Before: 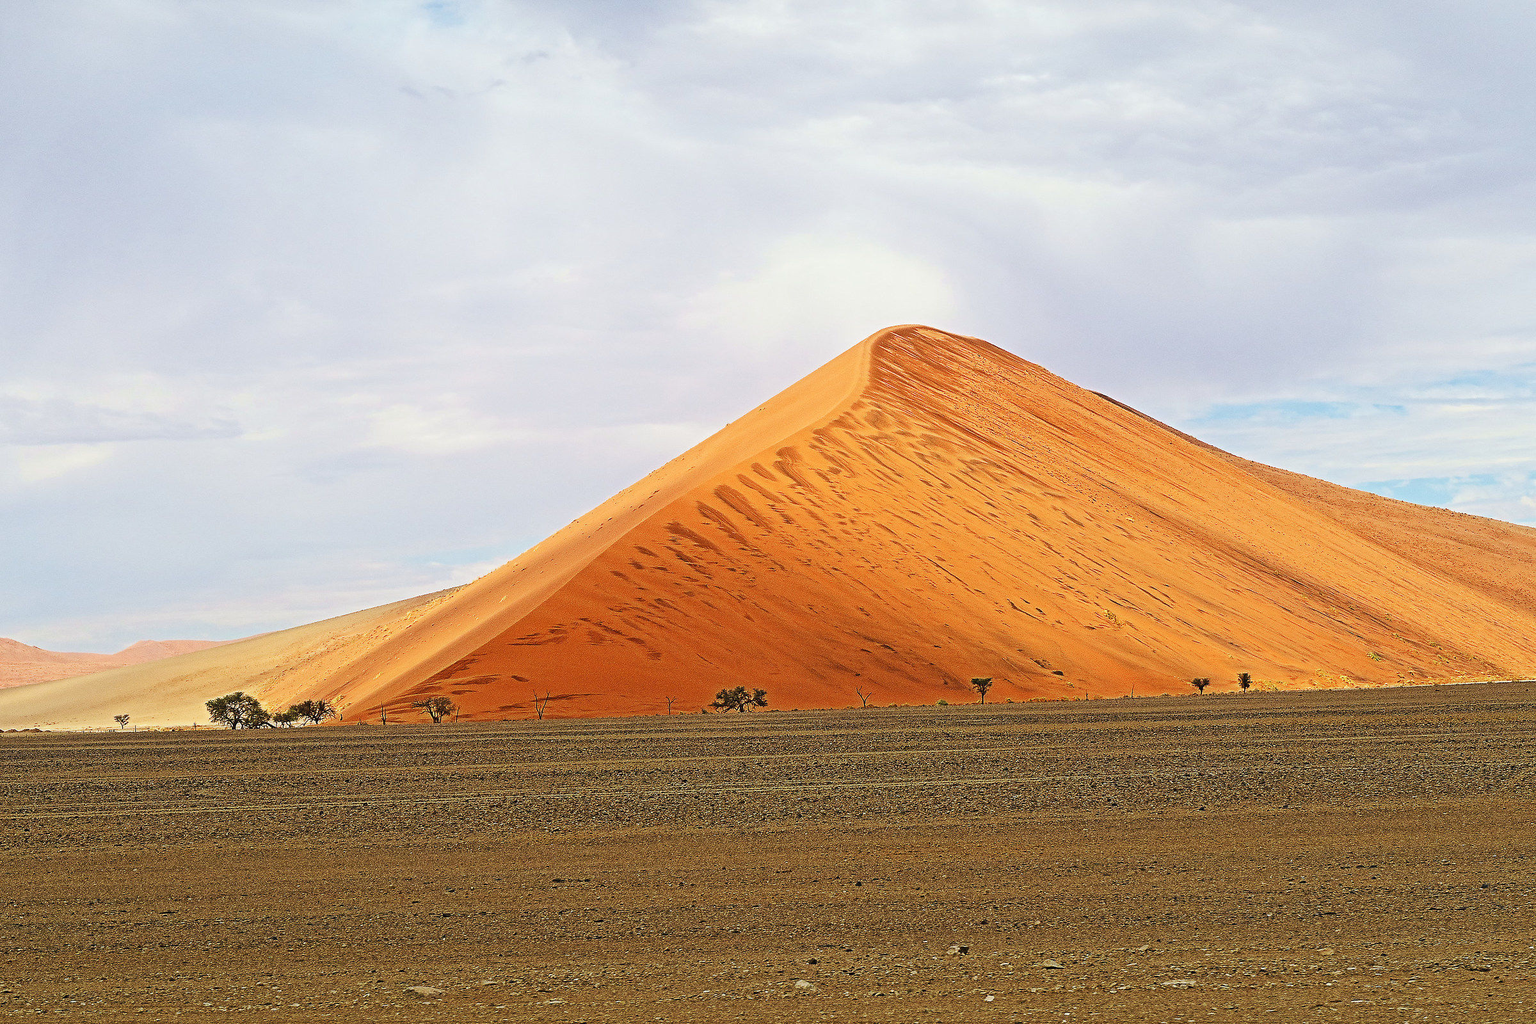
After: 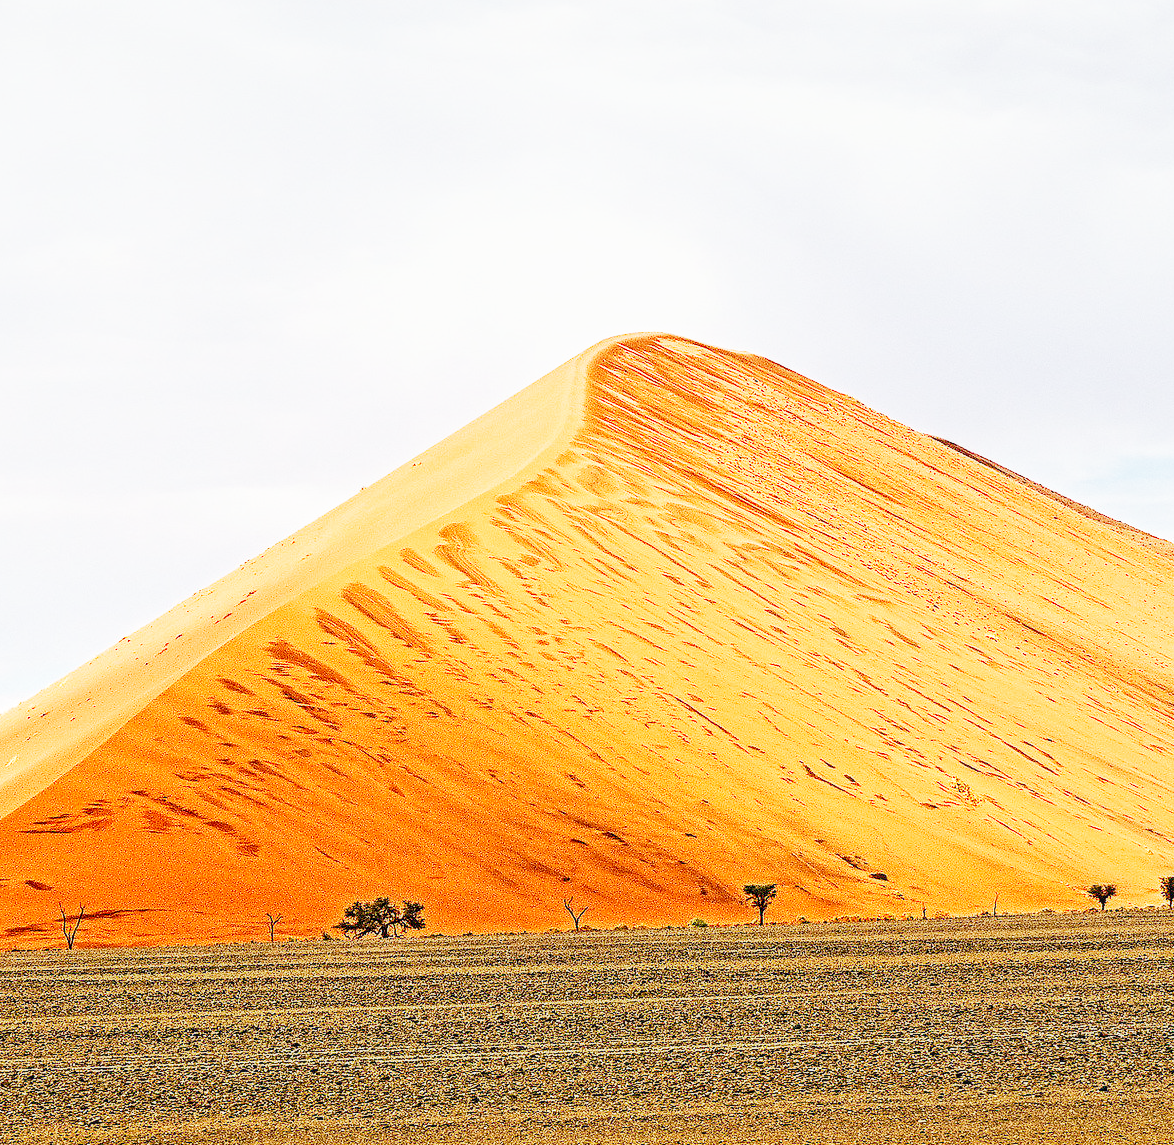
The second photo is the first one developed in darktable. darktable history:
tone curve: curves: ch0 [(0, 0.006) (0.037, 0.022) (0.123, 0.105) (0.19, 0.173) (0.277, 0.279) (0.474, 0.517) (0.597, 0.662) (0.687, 0.774) (0.855, 0.891) (1, 0.982)]; ch1 [(0, 0) (0.243, 0.245) (0.422, 0.415) (0.493, 0.495) (0.508, 0.503) (0.544, 0.552) (0.557, 0.582) (0.626, 0.672) (0.694, 0.732) (1, 1)]; ch2 [(0, 0) (0.249, 0.216) (0.356, 0.329) (0.424, 0.442) (0.476, 0.483) (0.498, 0.5) (0.517, 0.519) (0.532, 0.539) (0.562, 0.596) (0.614, 0.662) (0.706, 0.757) (0.808, 0.809) (0.991, 0.968)], preserve colors none
crop: left 32.266%, top 10.998%, right 18.787%, bottom 17.382%
local contrast: detail 130%
base curve: curves: ch0 [(0, 0) (0.008, 0.007) (0.022, 0.029) (0.048, 0.089) (0.092, 0.197) (0.191, 0.399) (0.275, 0.534) (0.357, 0.65) (0.477, 0.78) (0.542, 0.833) (0.799, 0.973) (1, 1)], preserve colors none
